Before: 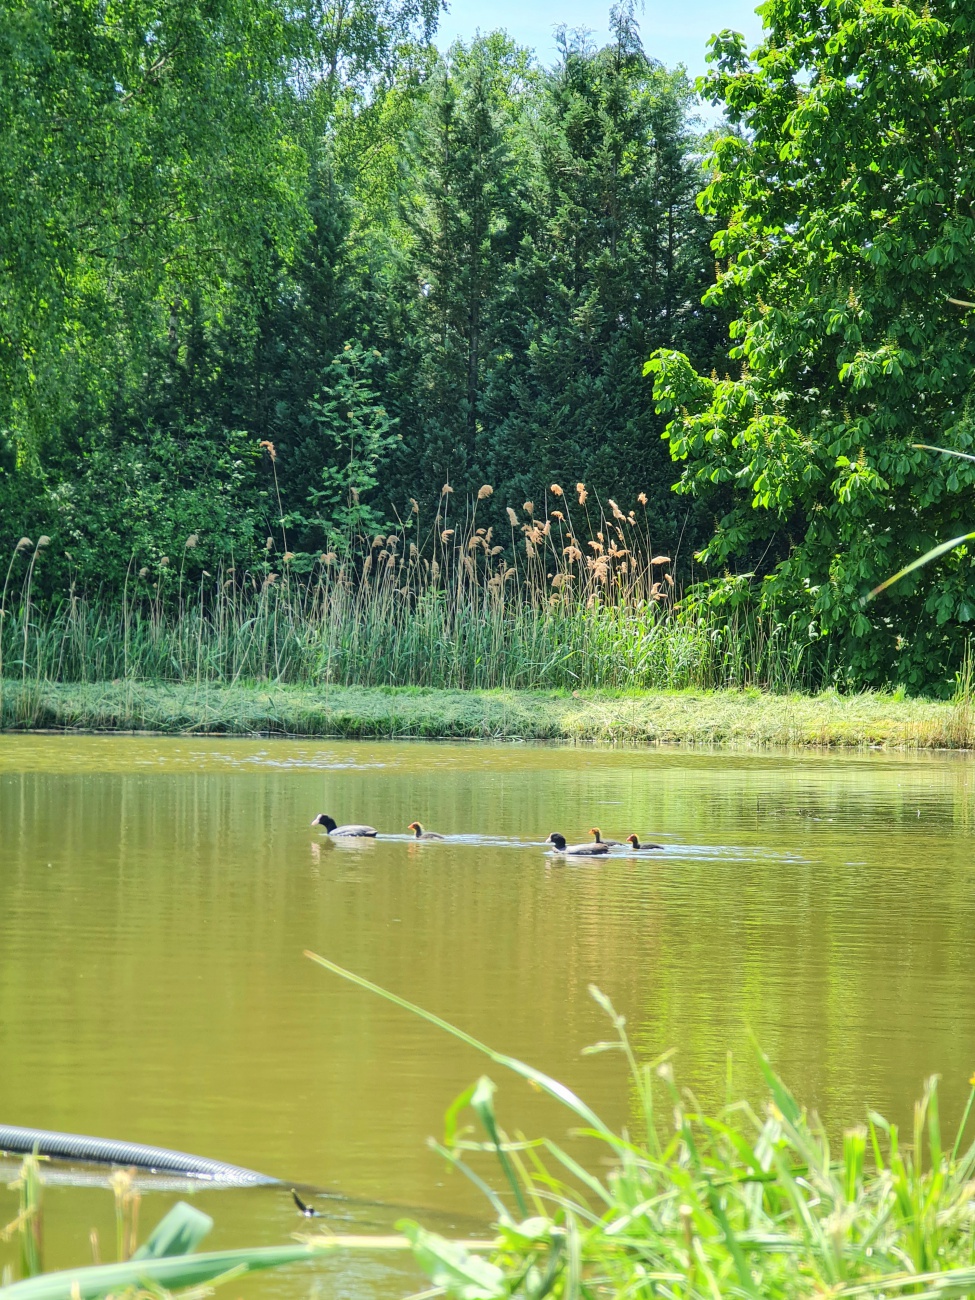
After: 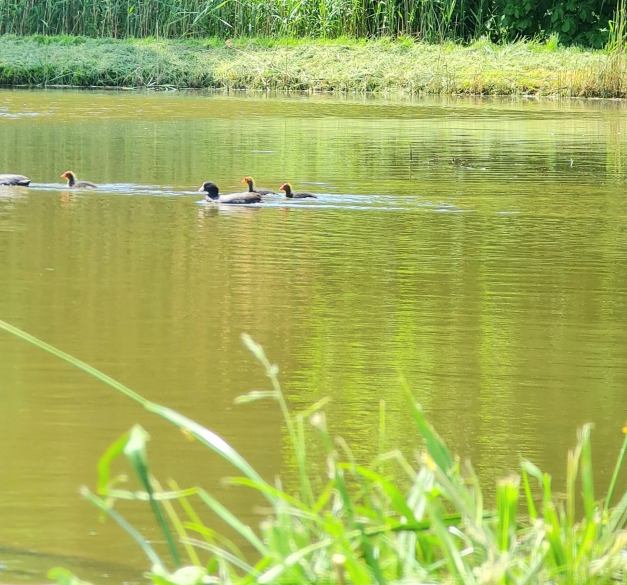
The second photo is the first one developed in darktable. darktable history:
crop and rotate: left 35.681%, top 50.125%, bottom 4.852%
